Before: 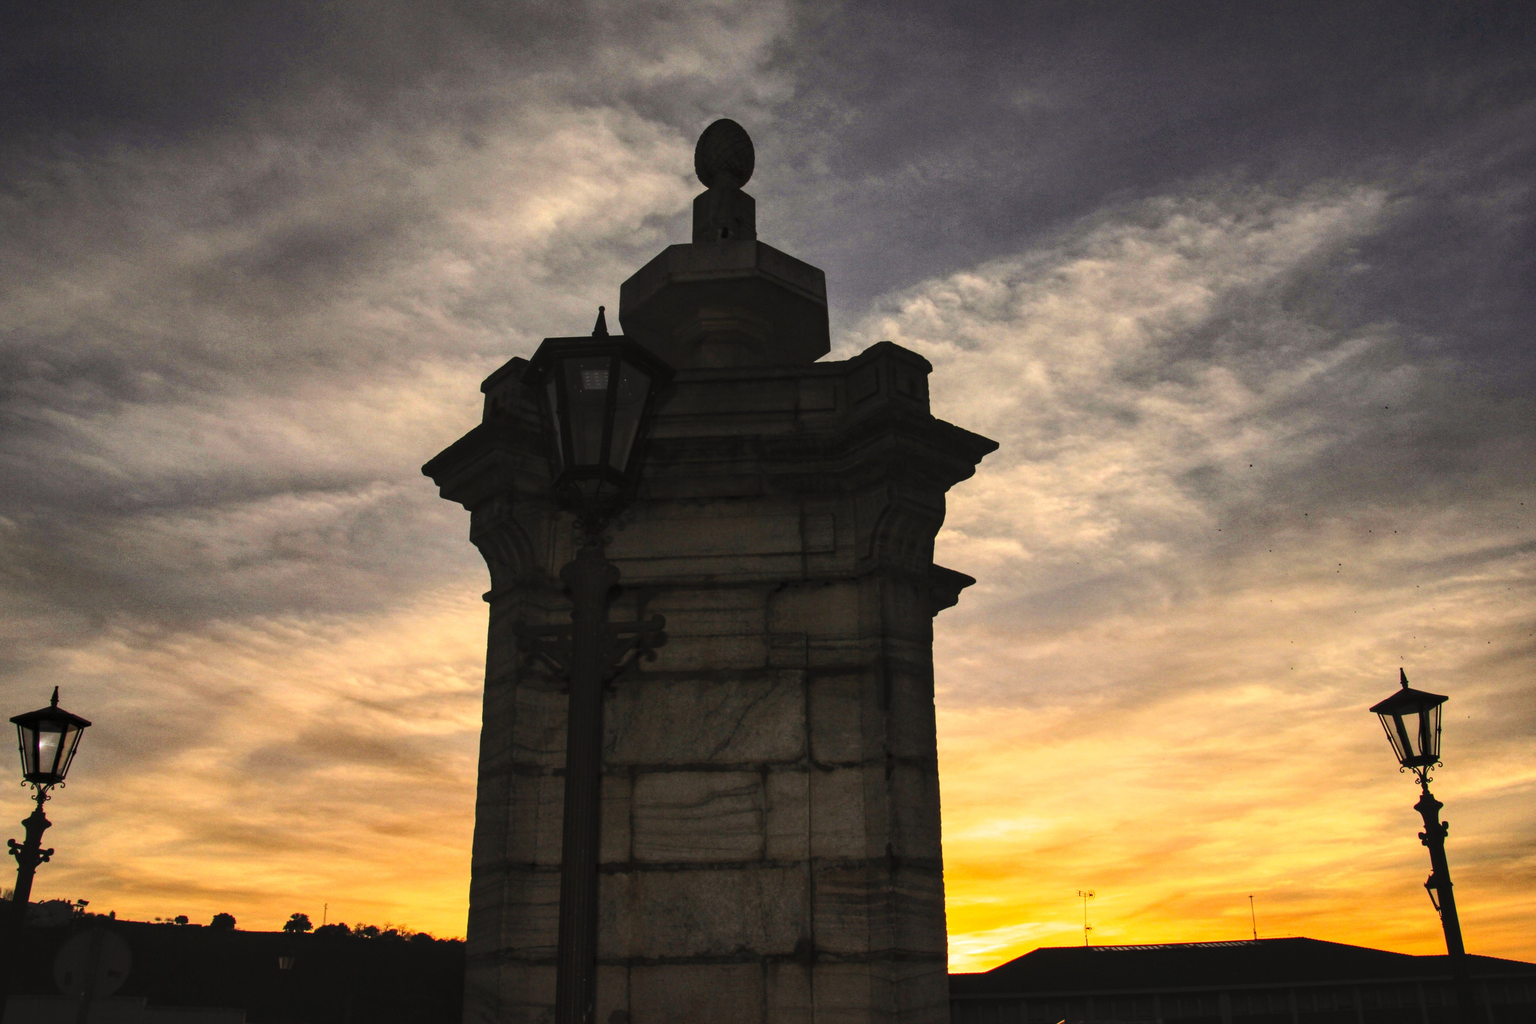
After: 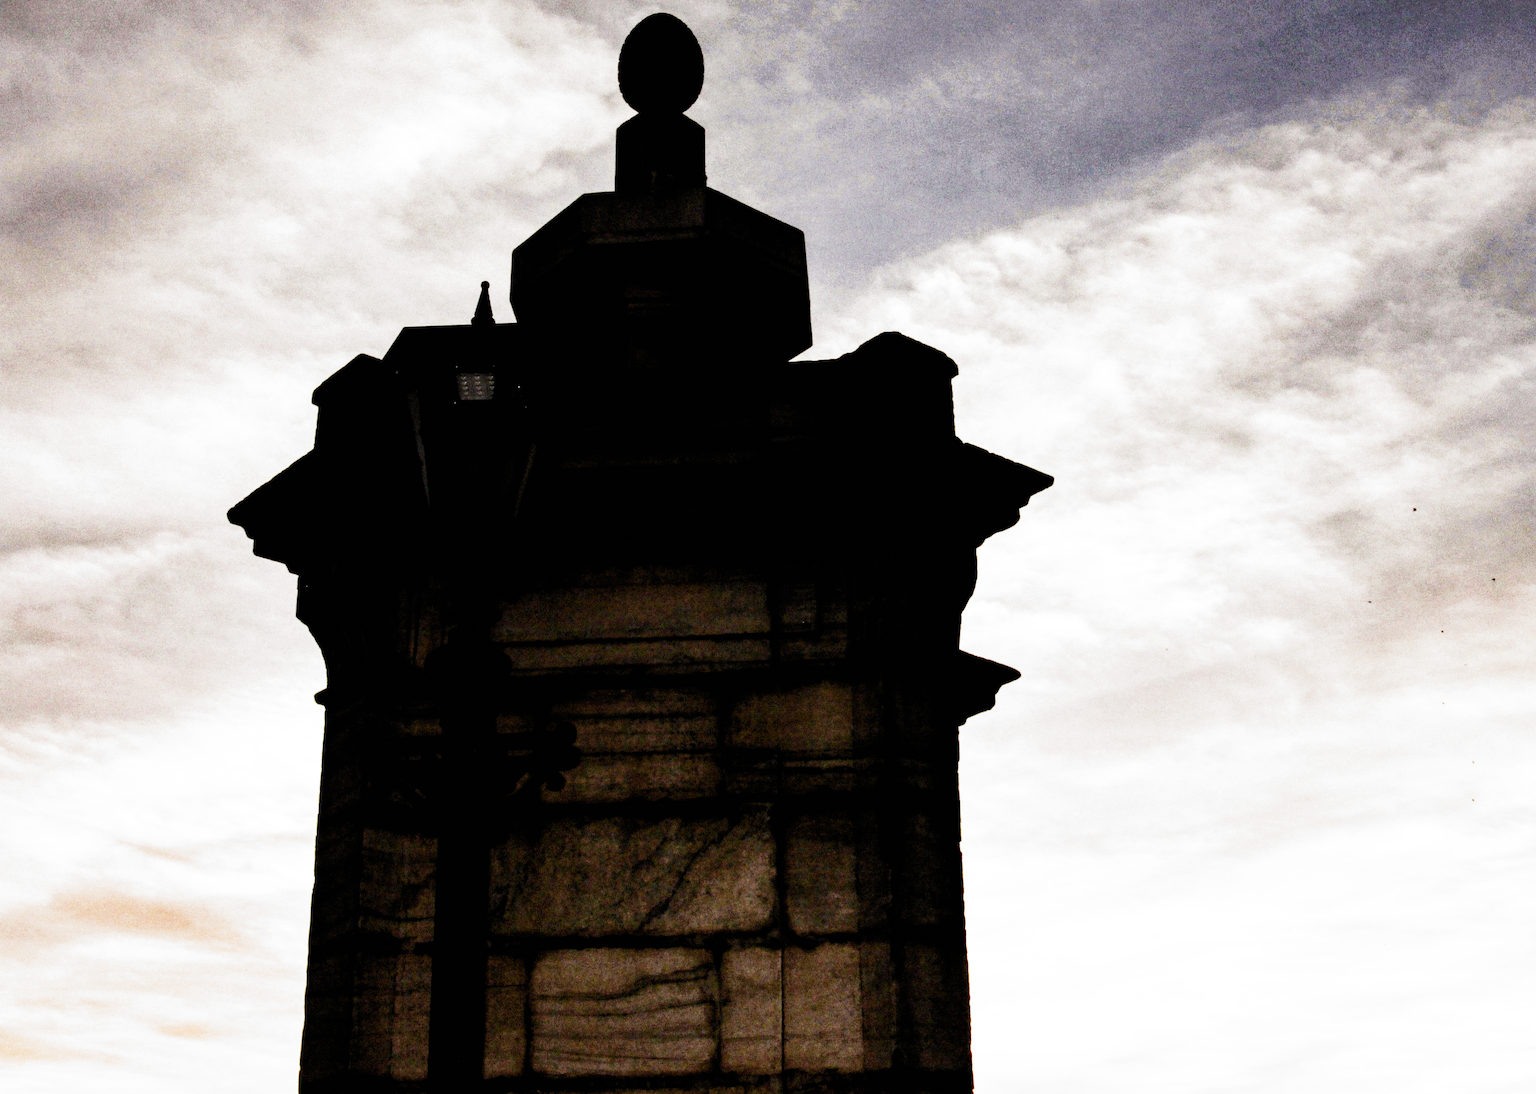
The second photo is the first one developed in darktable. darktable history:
tone equalizer: -8 EV -0.456 EV, -7 EV -0.394 EV, -6 EV -0.358 EV, -5 EV -0.189 EV, -3 EV 0.204 EV, -2 EV 0.359 EV, -1 EV 0.389 EV, +0 EV 0.39 EV, edges refinement/feathering 500, mask exposure compensation -1.57 EV, preserve details no
crop and rotate: left 17.136%, top 10.736%, right 13.014%, bottom 14.603%
exposure: black level correction 0.009, exposure 1.431 EV, compensate highlight preservation false
color balance rgb: perceptual saturation grading › global saturation 10.417%, hue shift -11.65°
filmic rgb: black relative exposure -5.08 EV, white relative exposure 3.96 EV, hardness 2.89, contrast 1.299, highlights saturation mix -9.75%, add noise in highlights 0.001, preserve chrominance no, color science v3 (2019), use custom middle-gray values true, iterations of high-quality reconstruction 0, contrast in highlights soft
